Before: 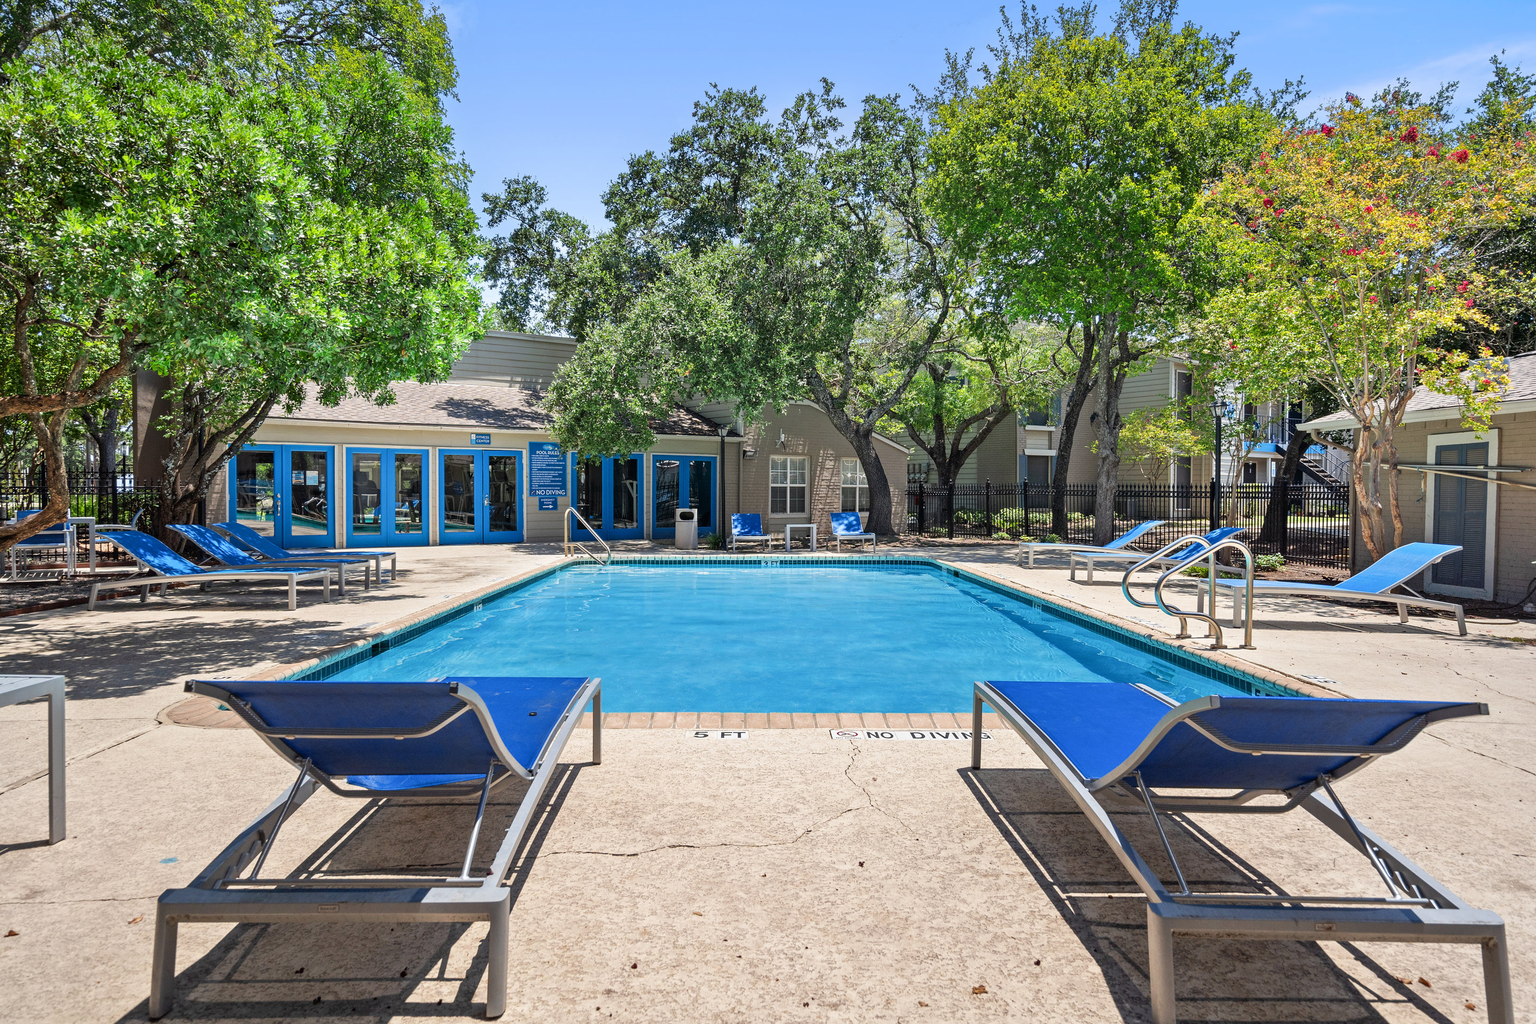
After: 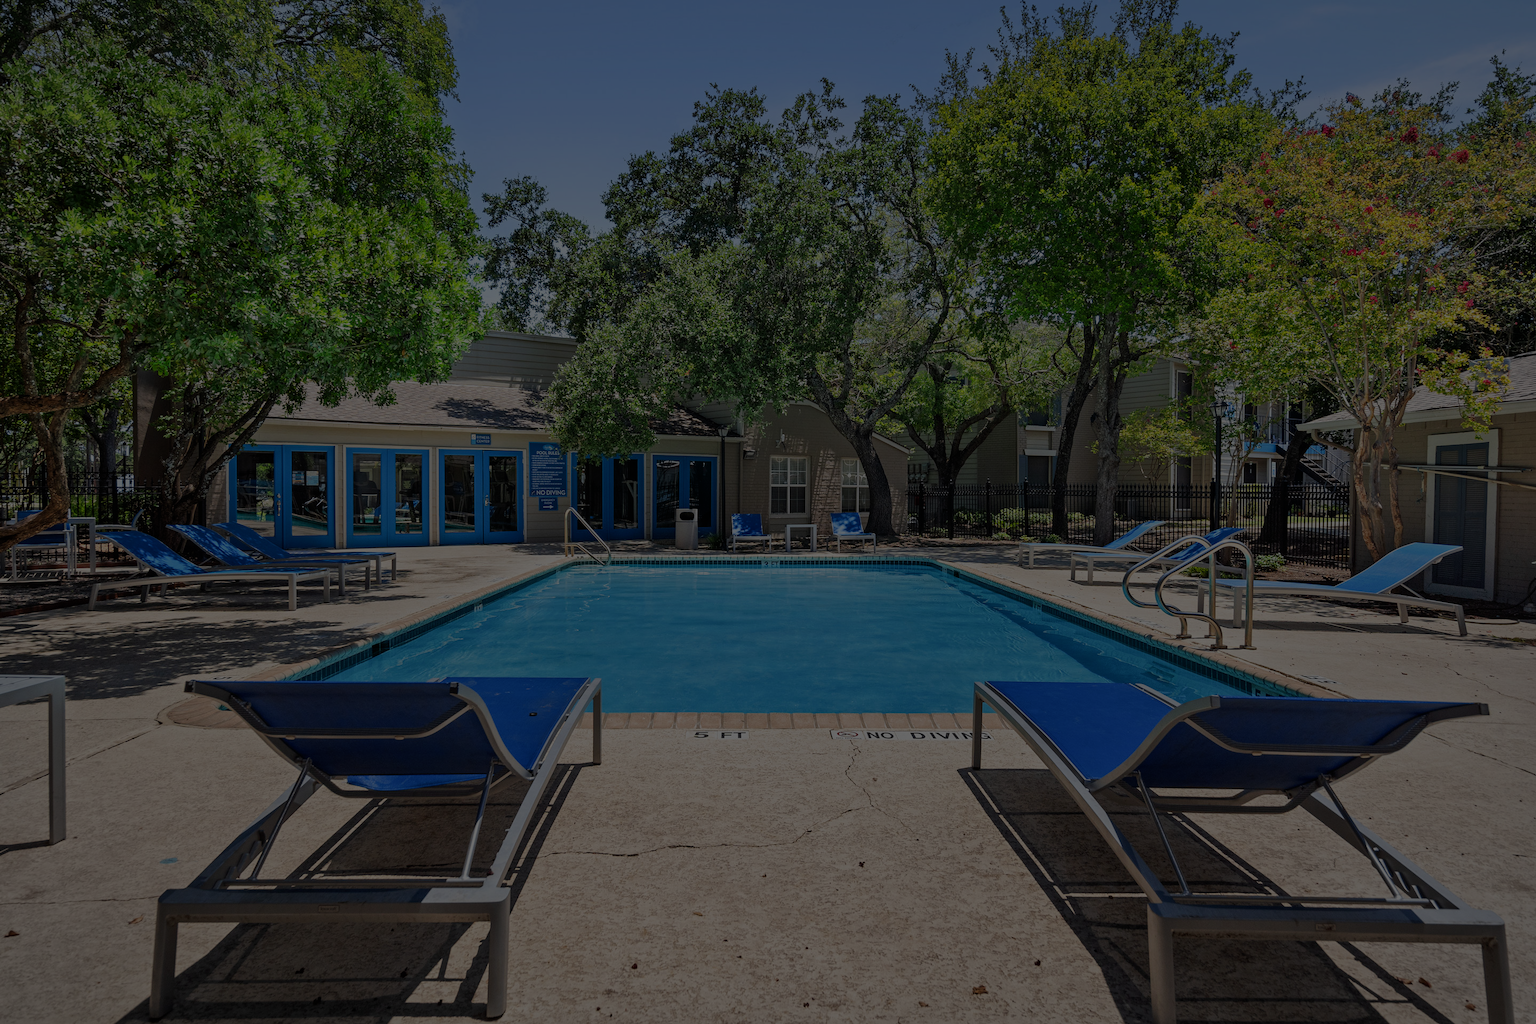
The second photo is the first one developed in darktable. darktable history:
exposure: compensate exposure bias true, compensate highlight preservation false
vignetting: fall-off start 99.14%, fall-off radius 100.33%, brightness -0.169, width/height ratio 1.426, unbound false
